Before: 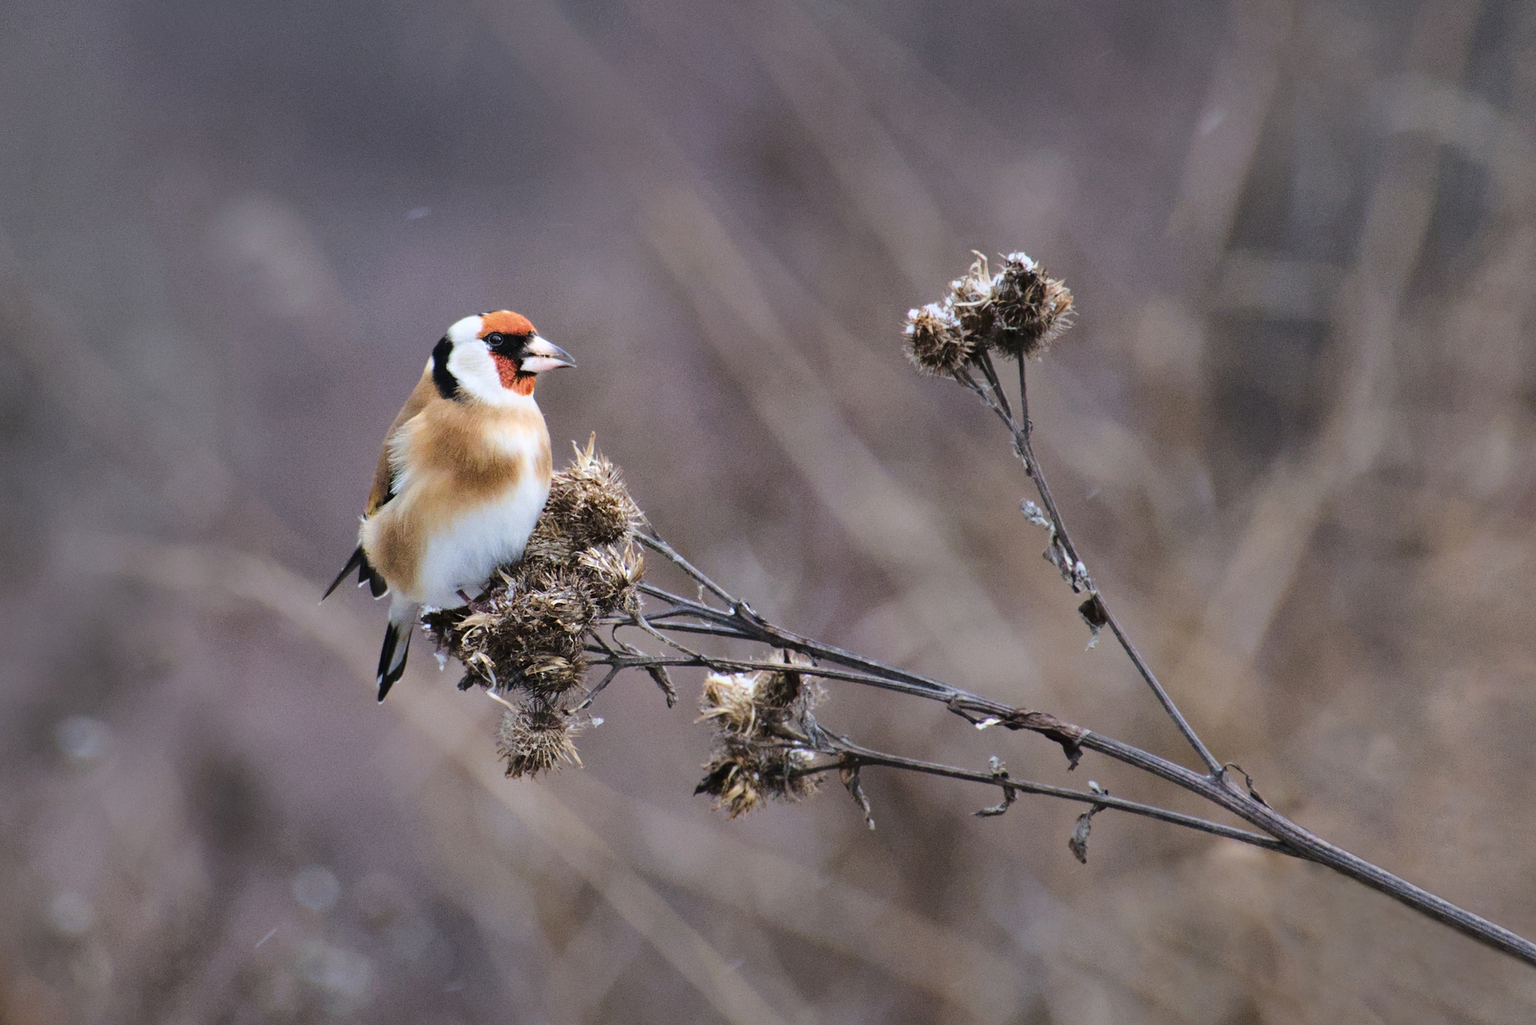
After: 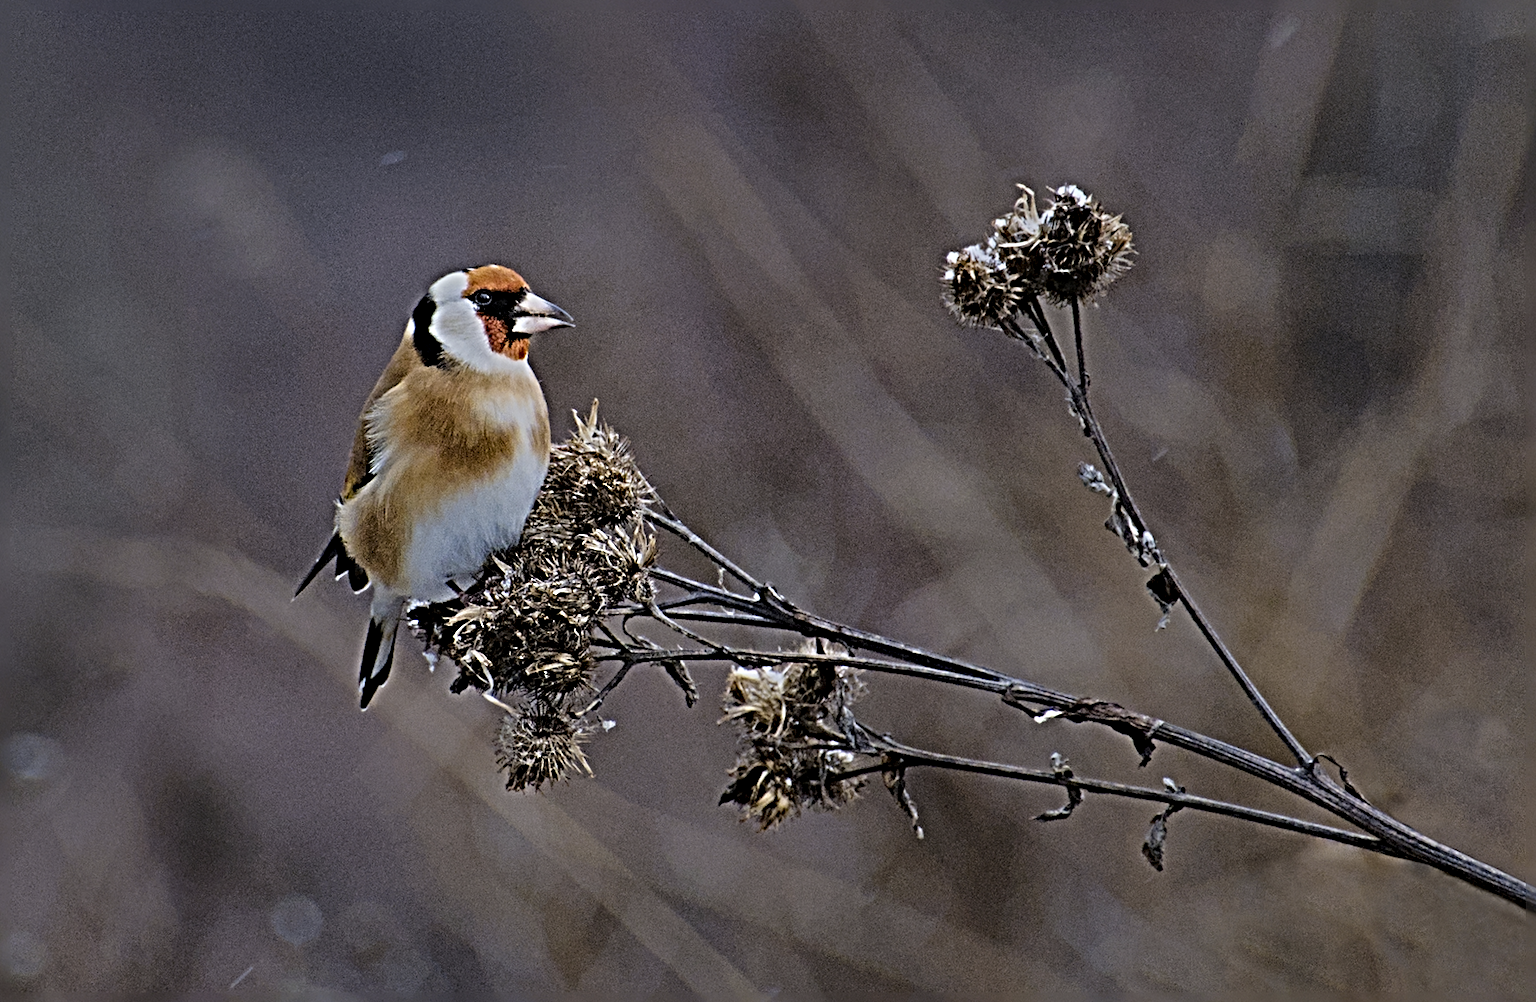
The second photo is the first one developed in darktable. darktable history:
exposure: exposure -1 EV, compensate highlight preservation false
crop: left 3.305%, top 6.436%, right 6.389%, bottom 3.258%
tone equalizer: on, module defaults
rotate and perspective: rotation -1.42°, crop left 0.016, crop right 0.984, crop top 0.035, crop bottom 0.965
sharpen: radius 6.3, amount 1.8, threshold 0
color contrast: green-magenta contrast 0.85, blue-yellow contrast 1.25, unbound 0
